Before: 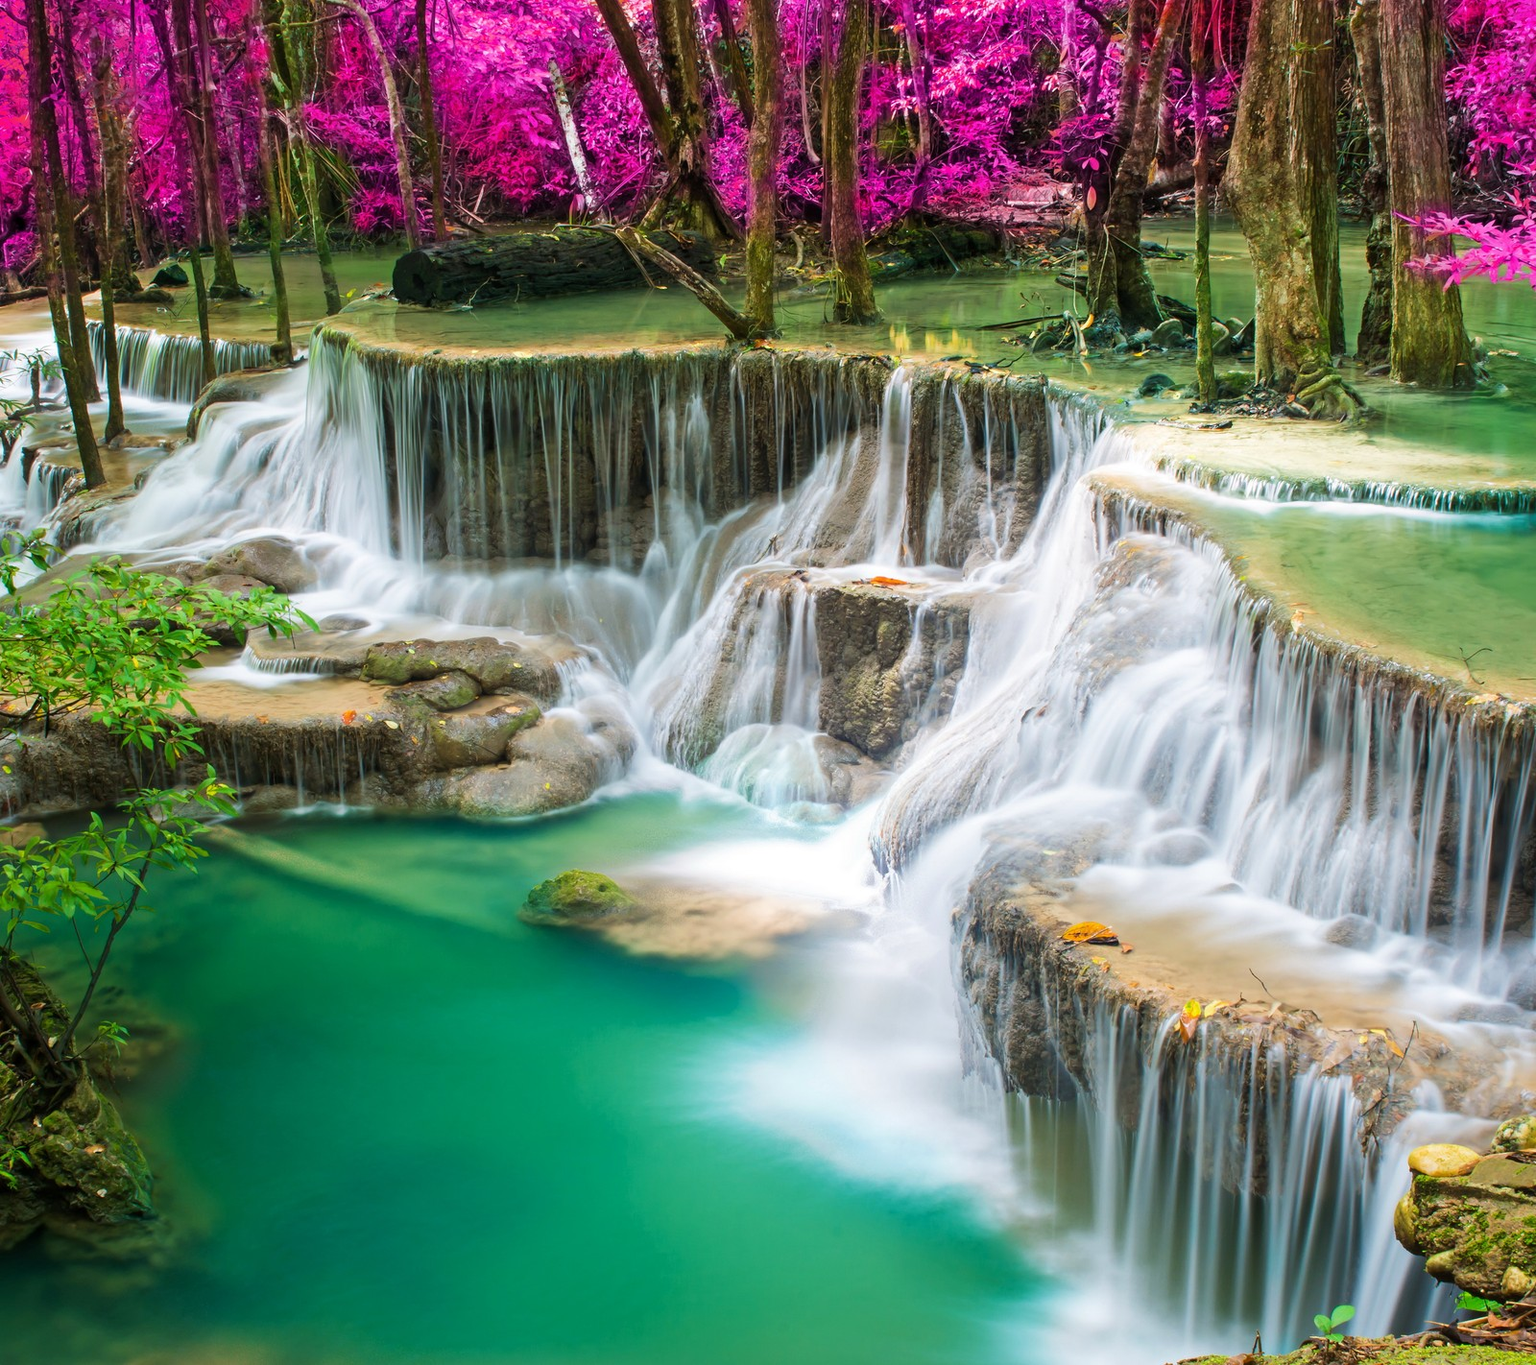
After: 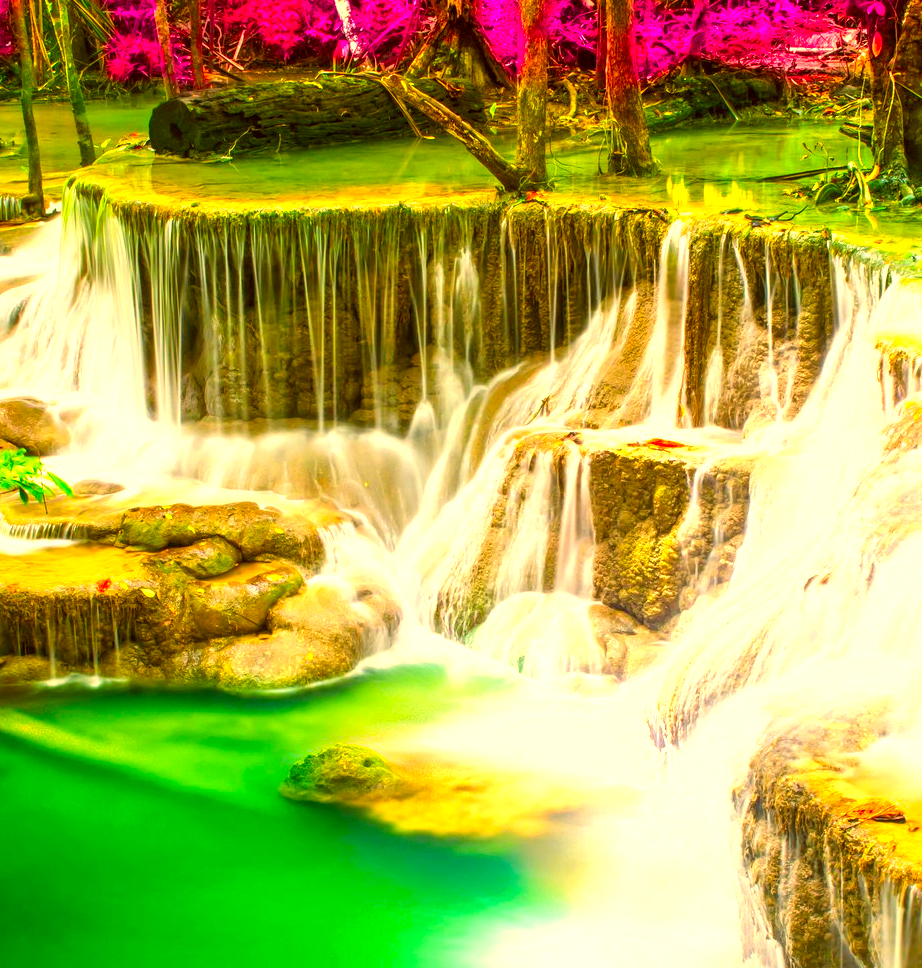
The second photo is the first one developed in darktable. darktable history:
local contrast: on, module defaults
exposure: black level correction 0.001, exposure 1.044 EV, compensate exposure bias true, compensate highlight preservation false
crop: left 16.251%, top 11.452%, right 26.107%, bottom 20.447%
color correction: highlights a* 11.09, highlights b* 30.77, shadows a* 2.89, shadows b* 16.73, saturation 1.74
